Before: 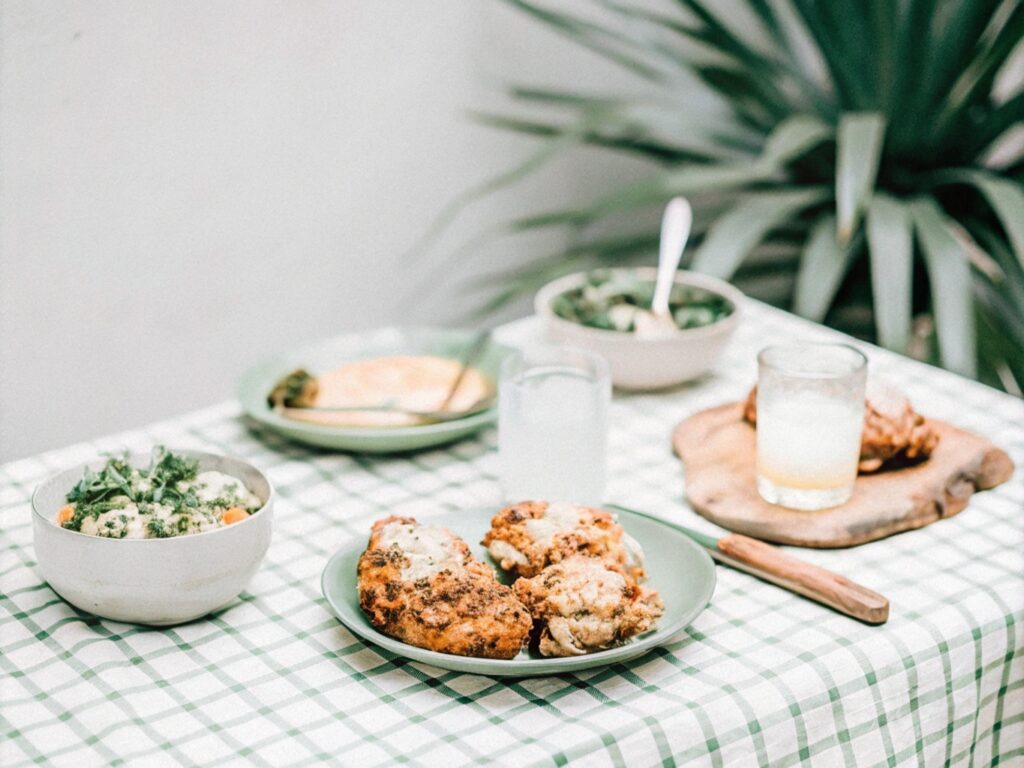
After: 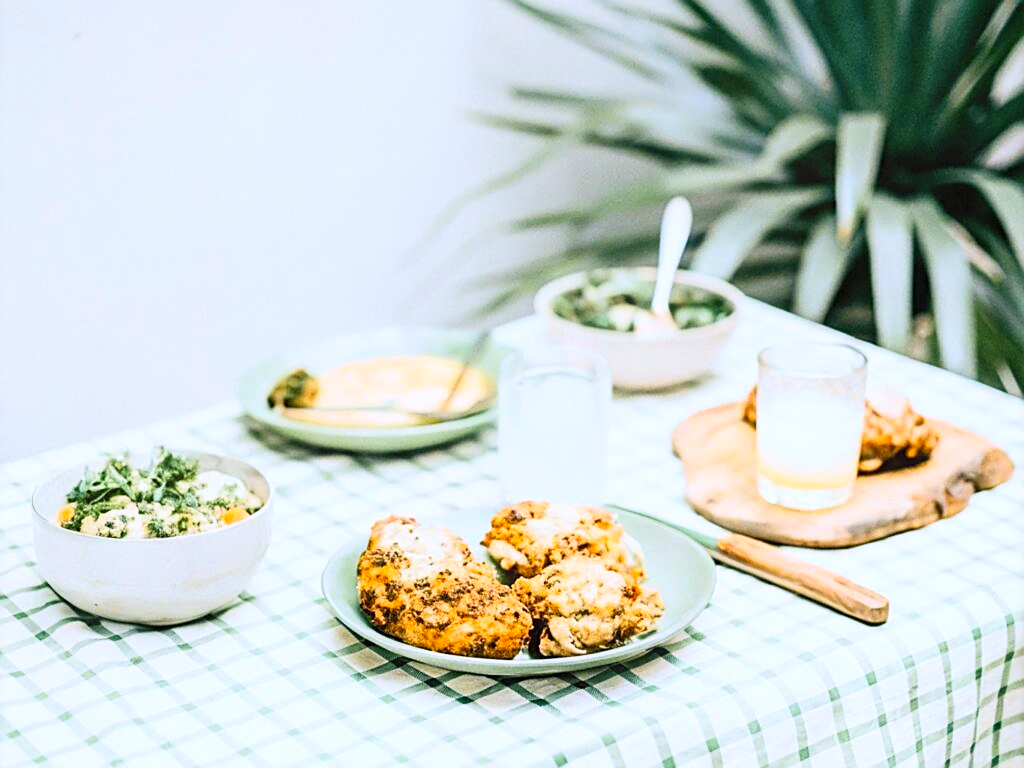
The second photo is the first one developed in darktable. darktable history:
color contrast: green-magenta contrast 0.85, blue-yellow contrast 1.25, unbound 0
contrast brightness saturation: contrast 0.24, brightness 0.26, saturation 0.39
white balance: red 0.967, blue 1.049
sharpen: on, module defaults
